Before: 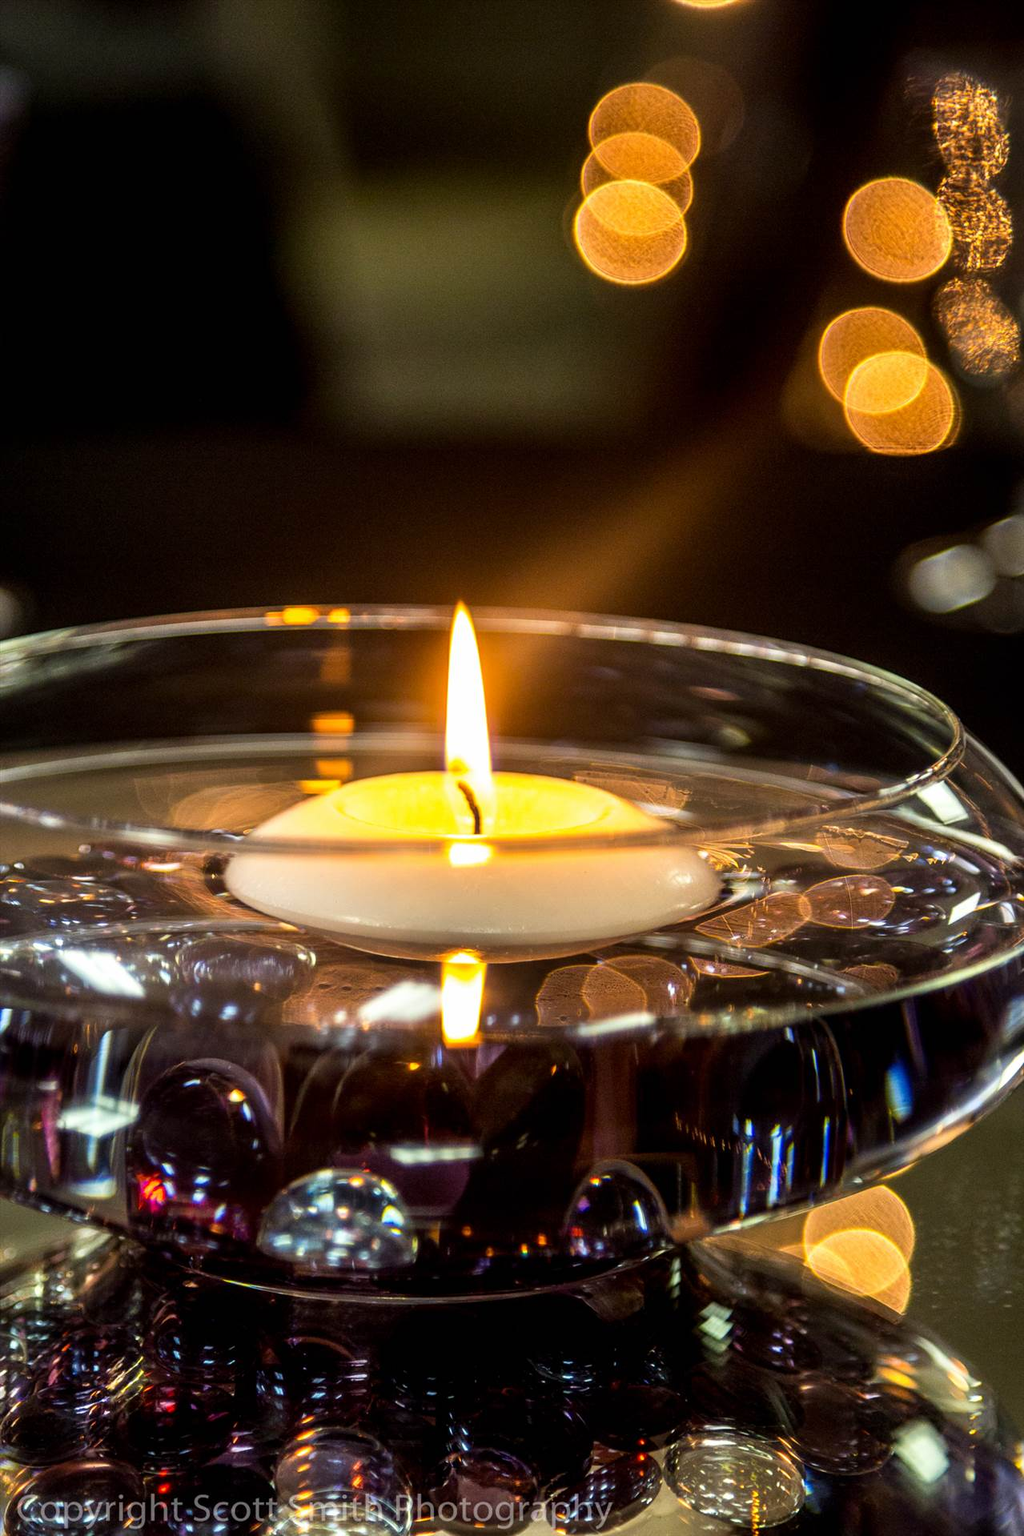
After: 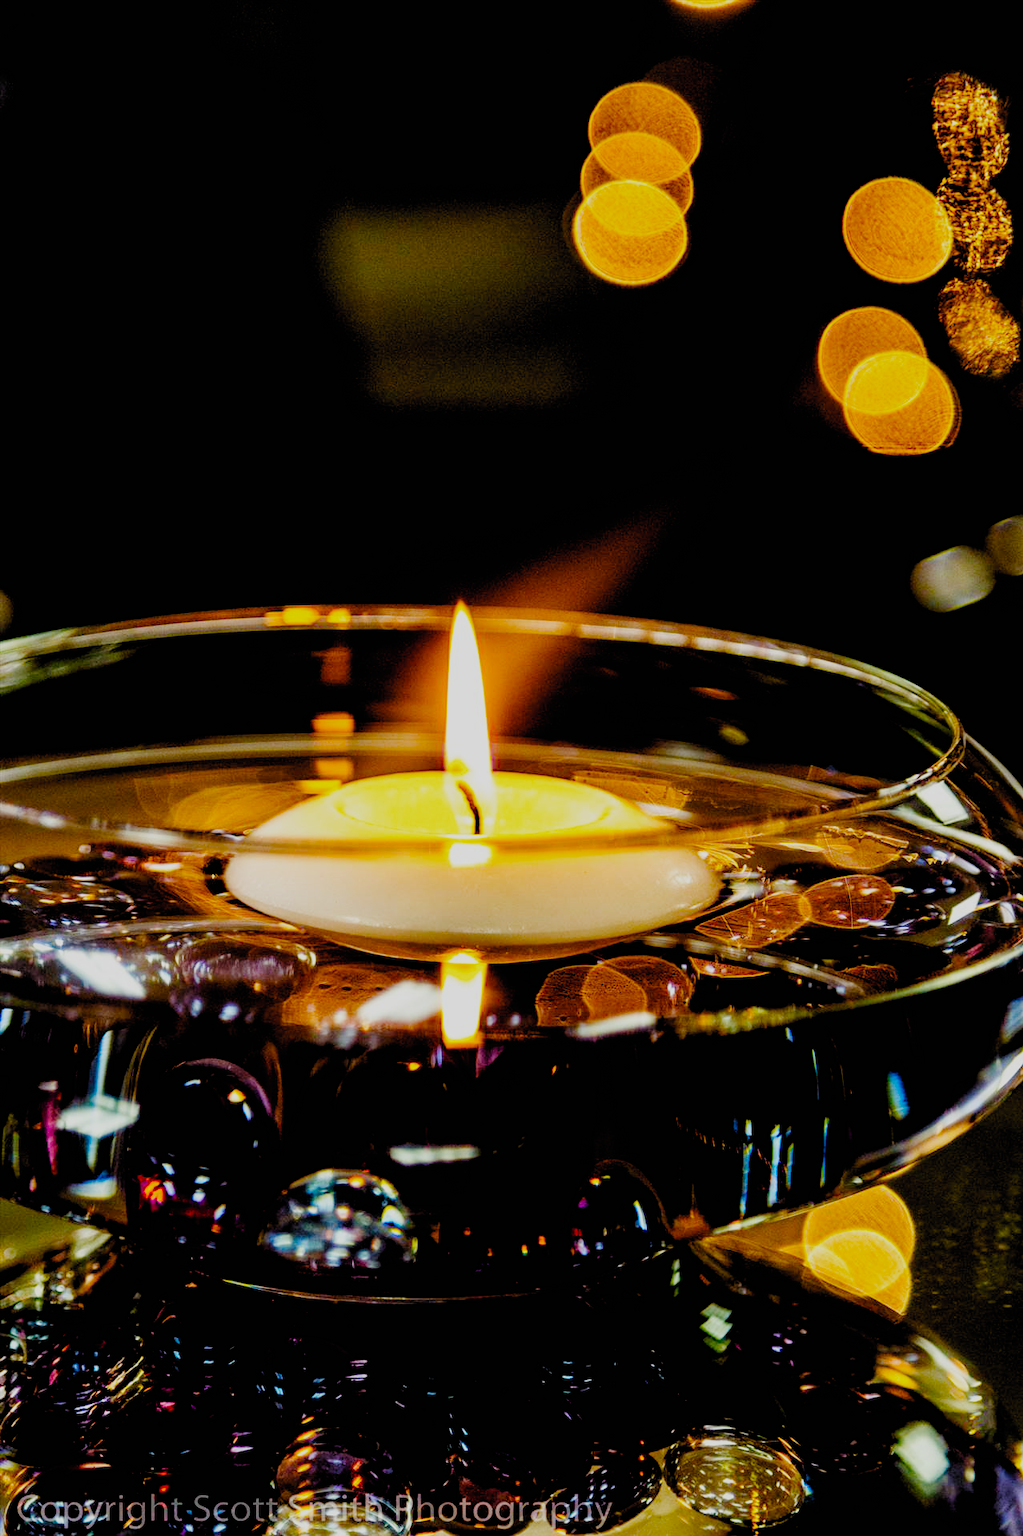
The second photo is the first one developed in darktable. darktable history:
color balance rgb: perceptual saturation grading › global saturation 20%, perceptual saturation grading › highlights -25%, perceptual saturation grading › shadows 50.52%, global vibrance 40.24%
filmic rgb: black relative exposure -2.85 EV, white relative exposure 4.56 EV, hardness 1.77, contrast 1.25, preserve chrominance no, color science v5 (2021)
